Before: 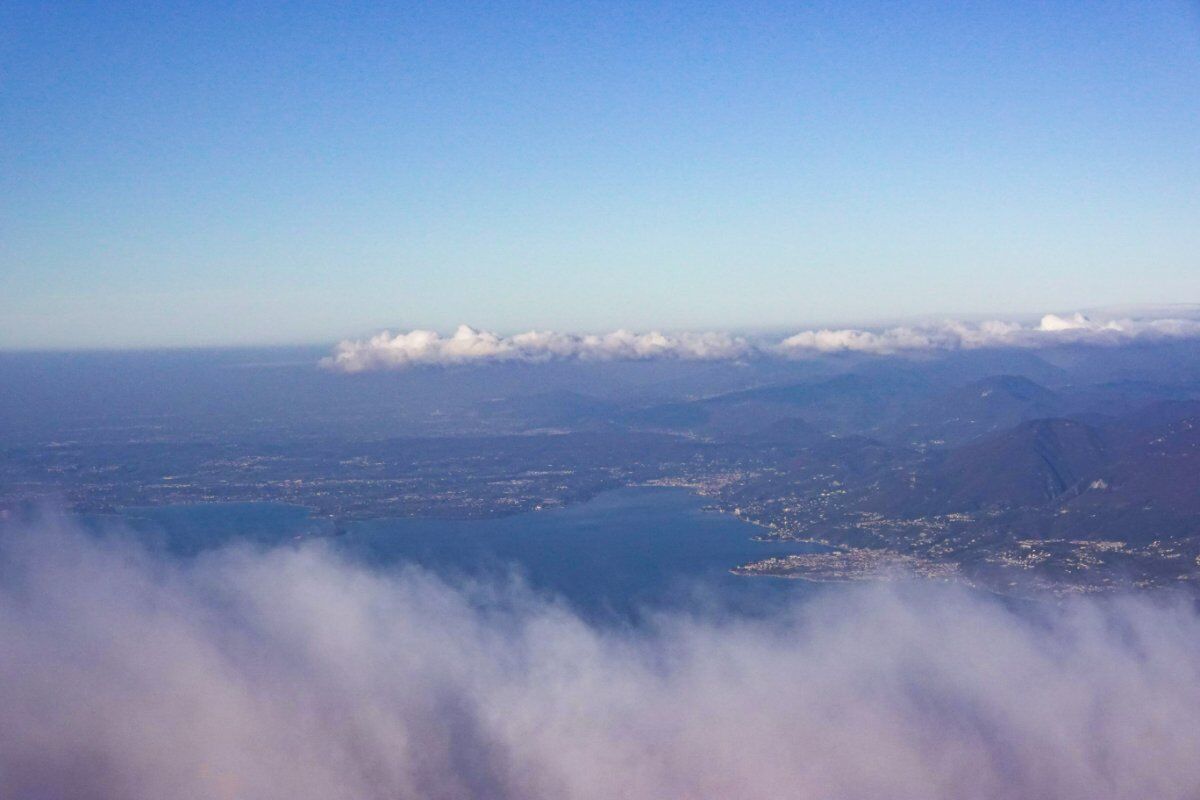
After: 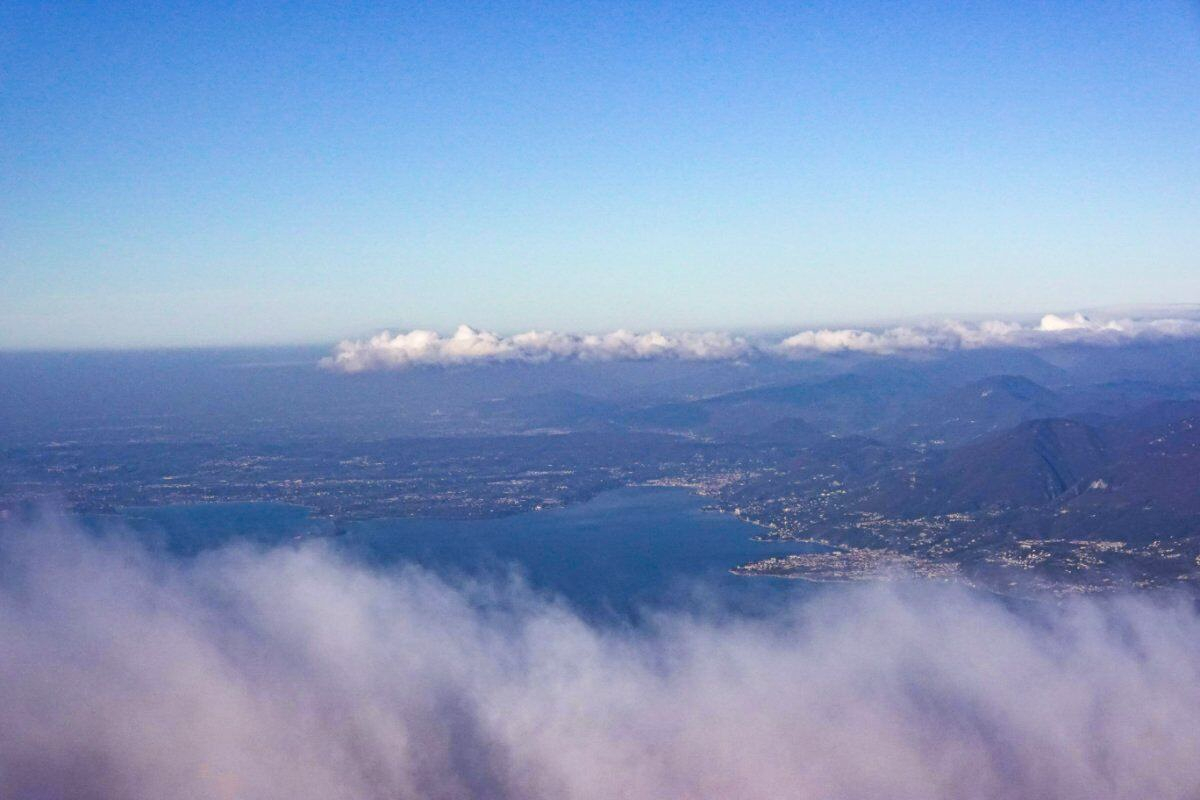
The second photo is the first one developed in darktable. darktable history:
filmic rgb: black relative exposure -12.69 EV, white relative exposure 2.81 EV, target black luminance 0%, hardness 8.56, latitude 70.22%, contrast 1.135, shadows ↔ highlights balance -0.985%, color science v6 (2022)
contrast brightness saturation: saturation 0.126
local contrast: on, module defaults
